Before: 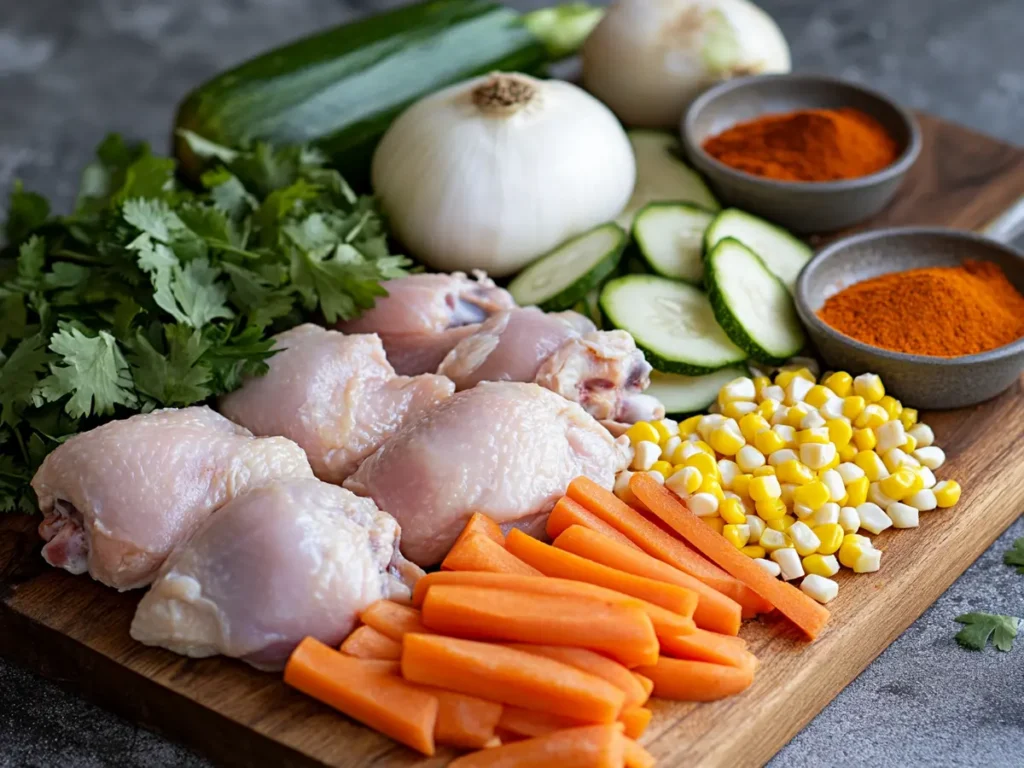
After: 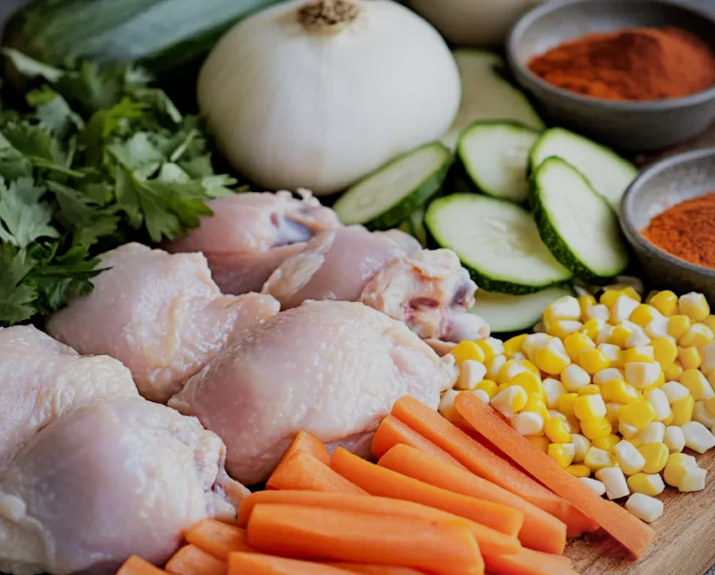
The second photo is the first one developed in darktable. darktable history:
crop and rotate: left 17.15%, top 10.664%, right 12.997%, bottom 14.384%
vignetting: fall-off radius 94.02%
filmic rgb: black relative exposure -7.65 EV, white relative exposure 4.56 EV, hardness 3.61
